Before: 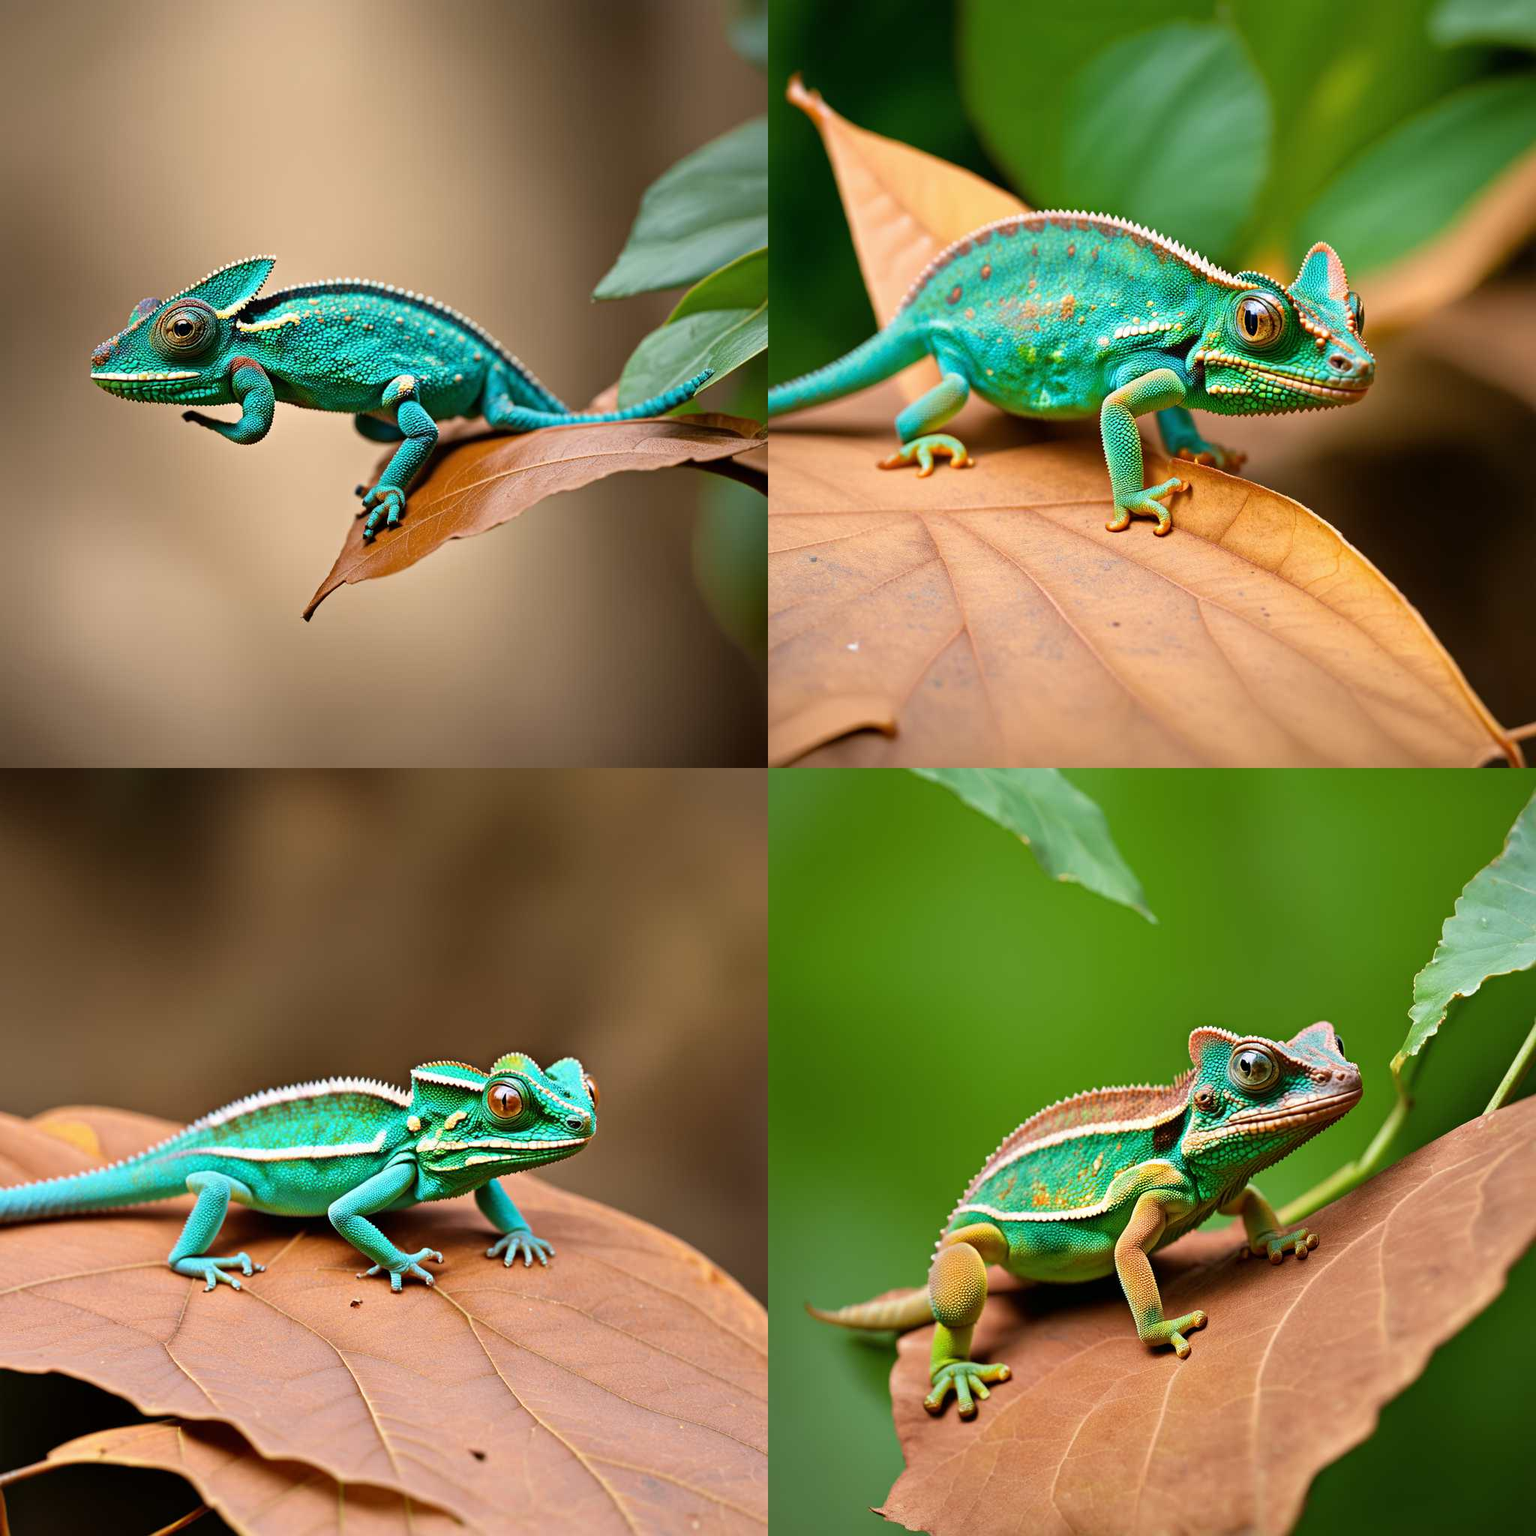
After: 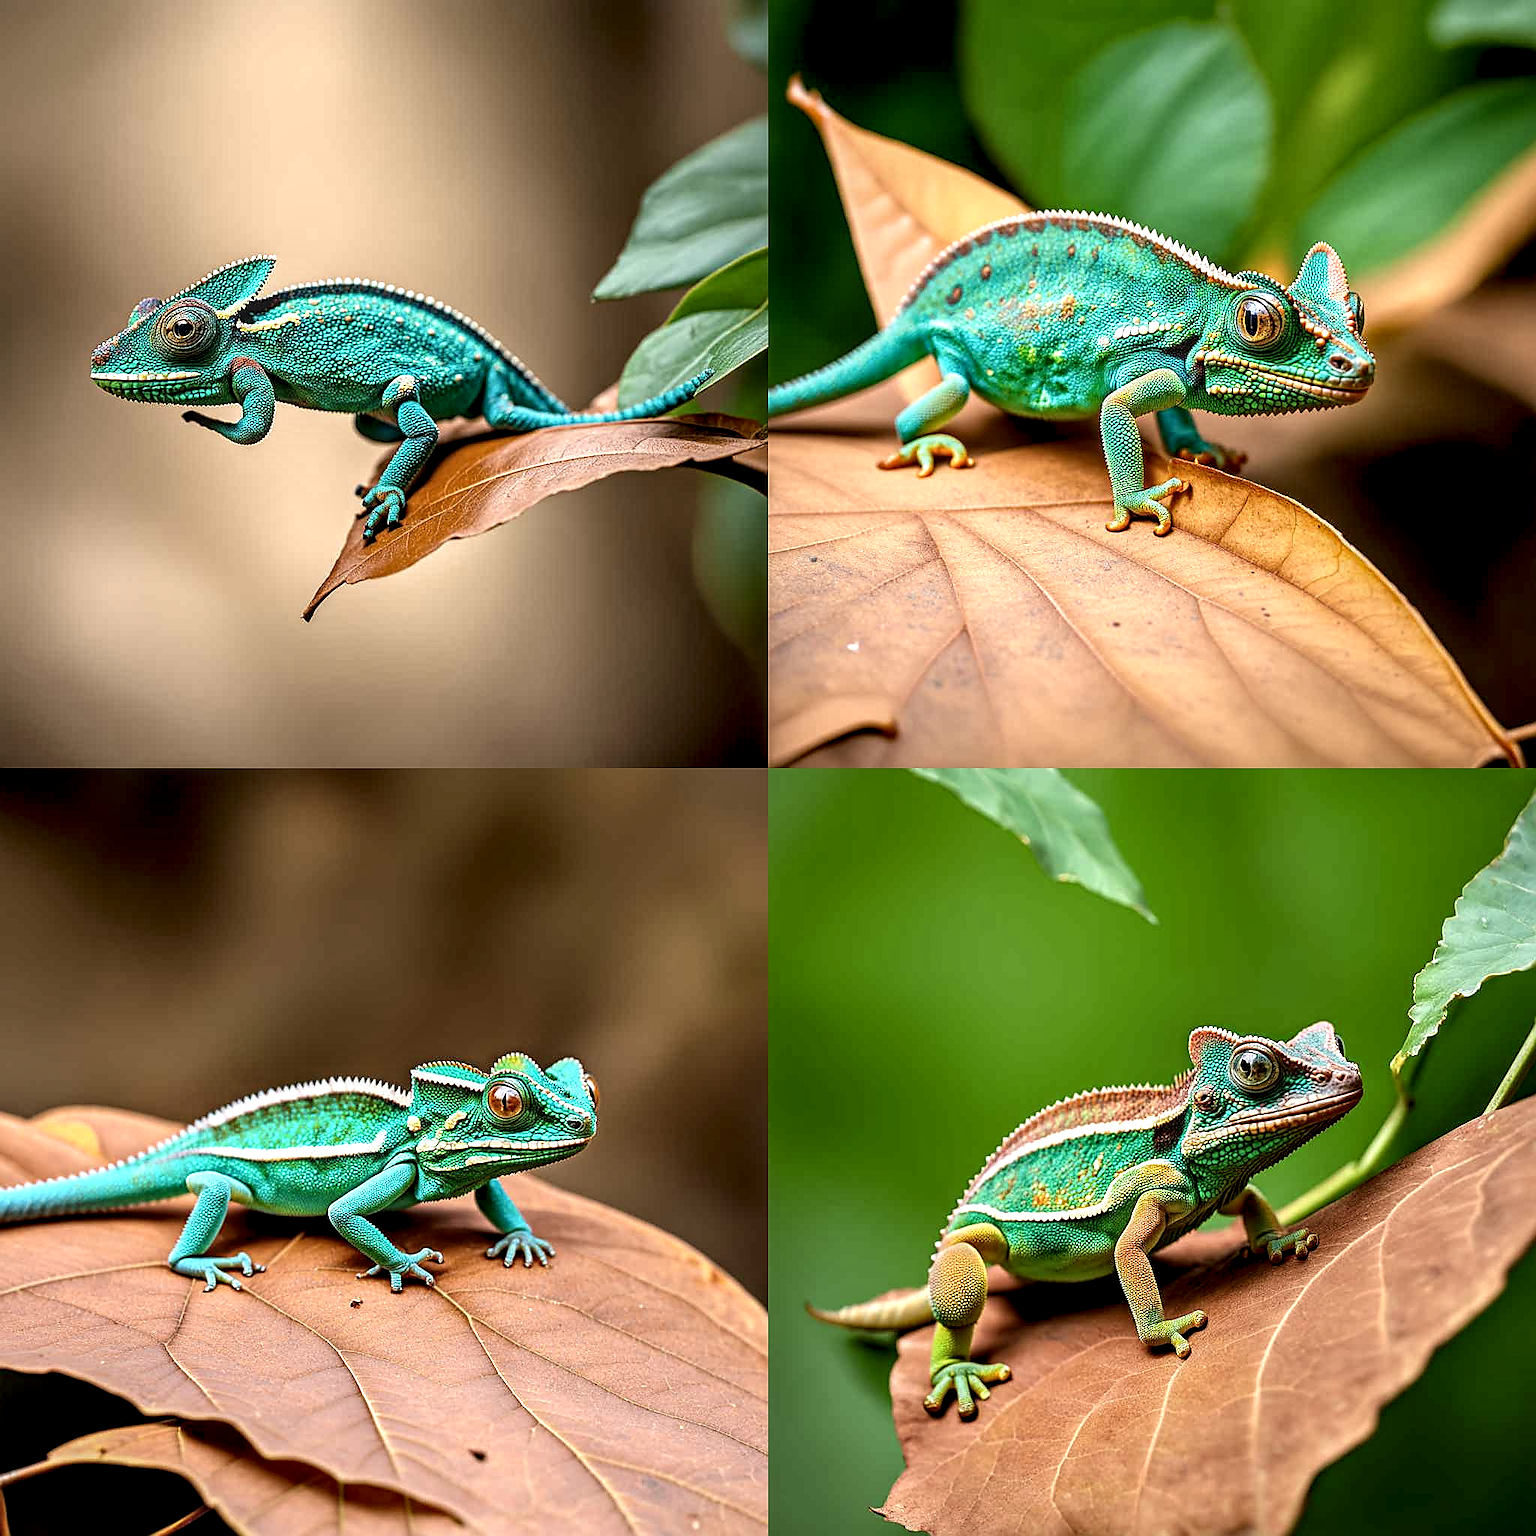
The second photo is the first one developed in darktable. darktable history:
local contrast: highlights 19%, detail 186%
sharpen: radius 1.4, amount 1.25, threshold 0.7
